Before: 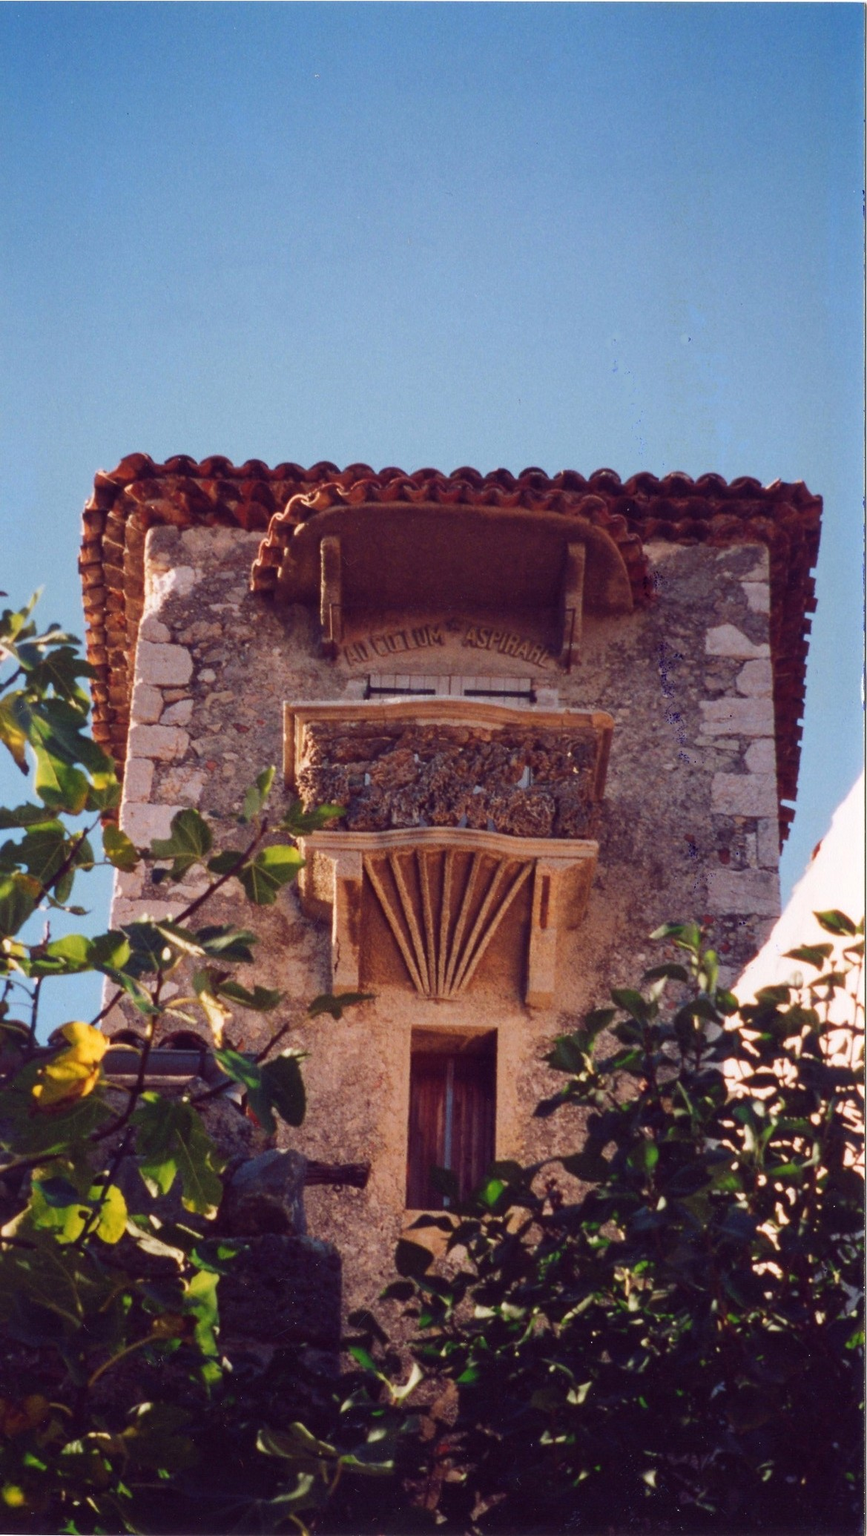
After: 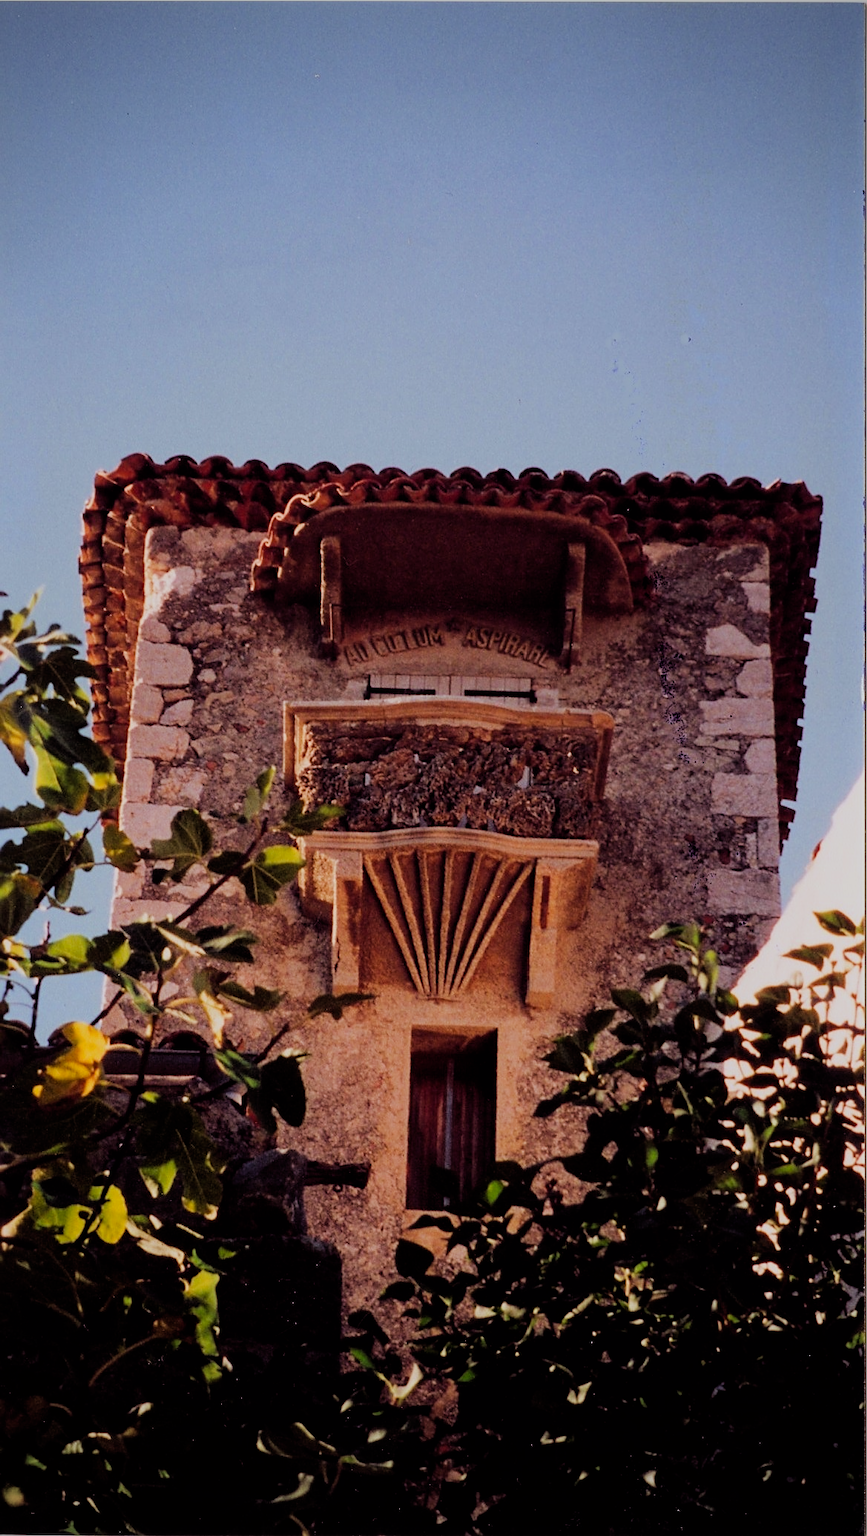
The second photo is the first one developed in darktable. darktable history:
filmic rgb: black relative exposure -4.14 EV, white relative exposure 5.1 EV, hardness 2.11, contrast 1.165
sharpen: on, module defaults
rgb levels: mode RGB, independent channels, levels [[0, 0.5, 1], [0, 0.521, 1], [0, 0.536, 1]]
vignetting: on, module defaults
